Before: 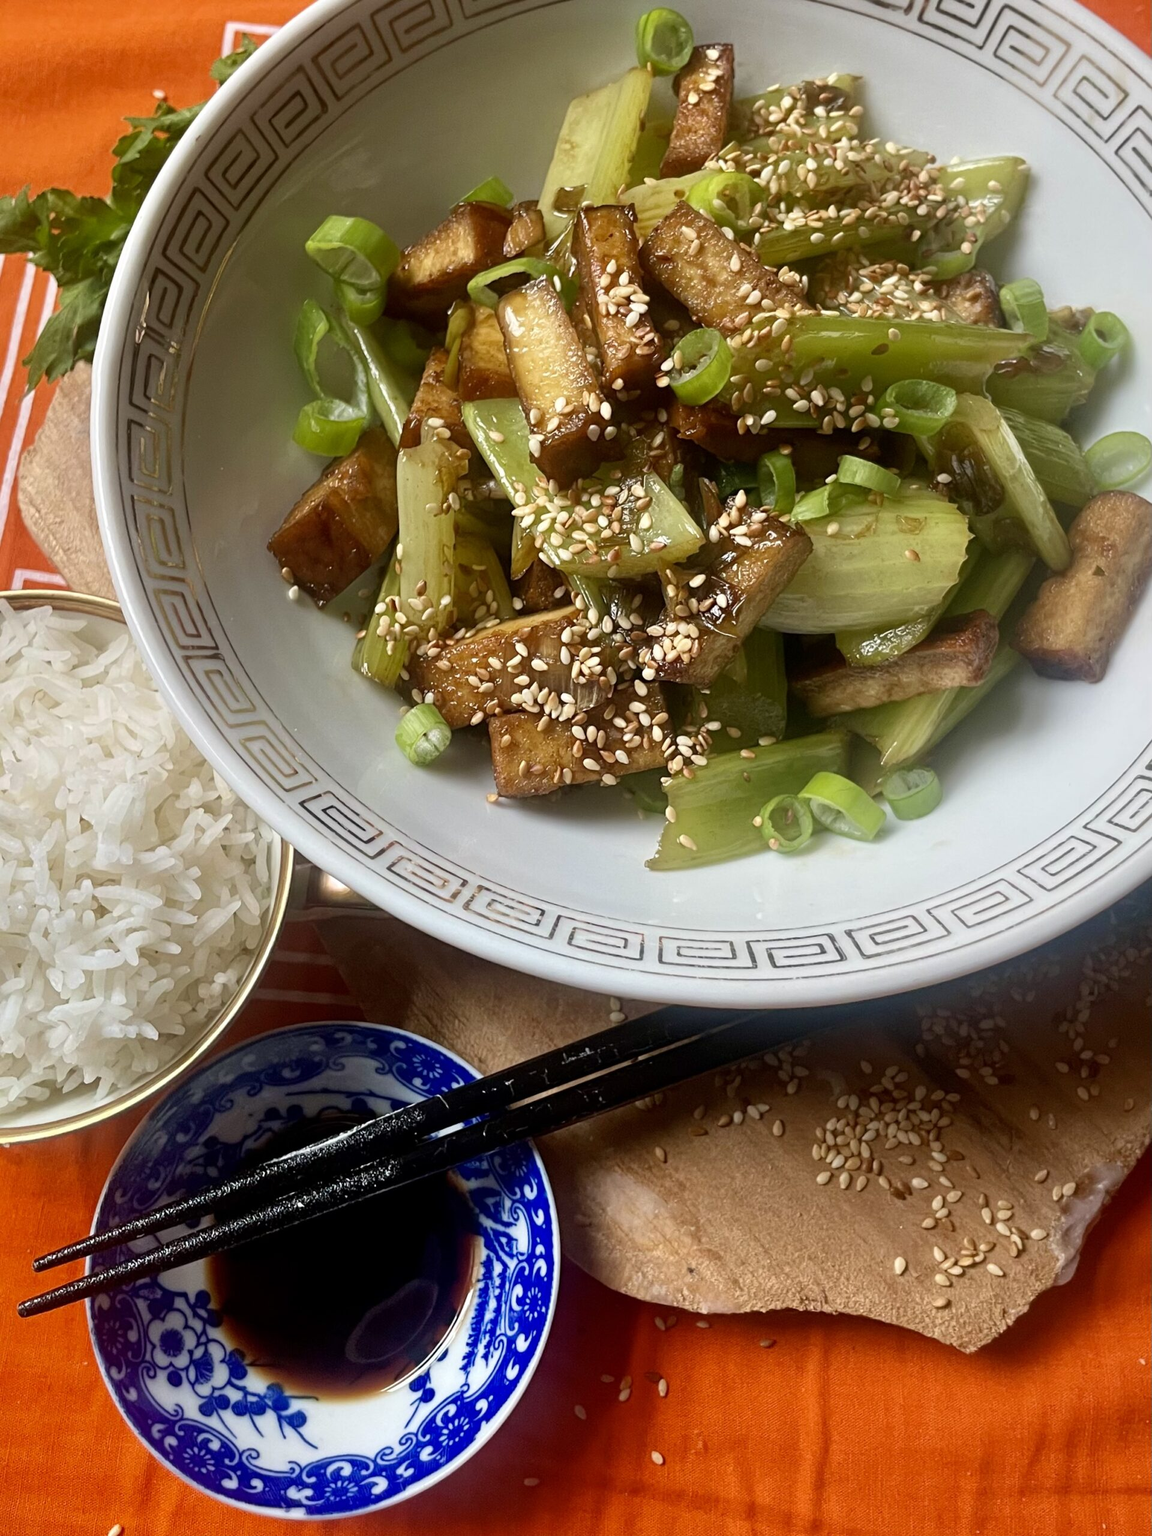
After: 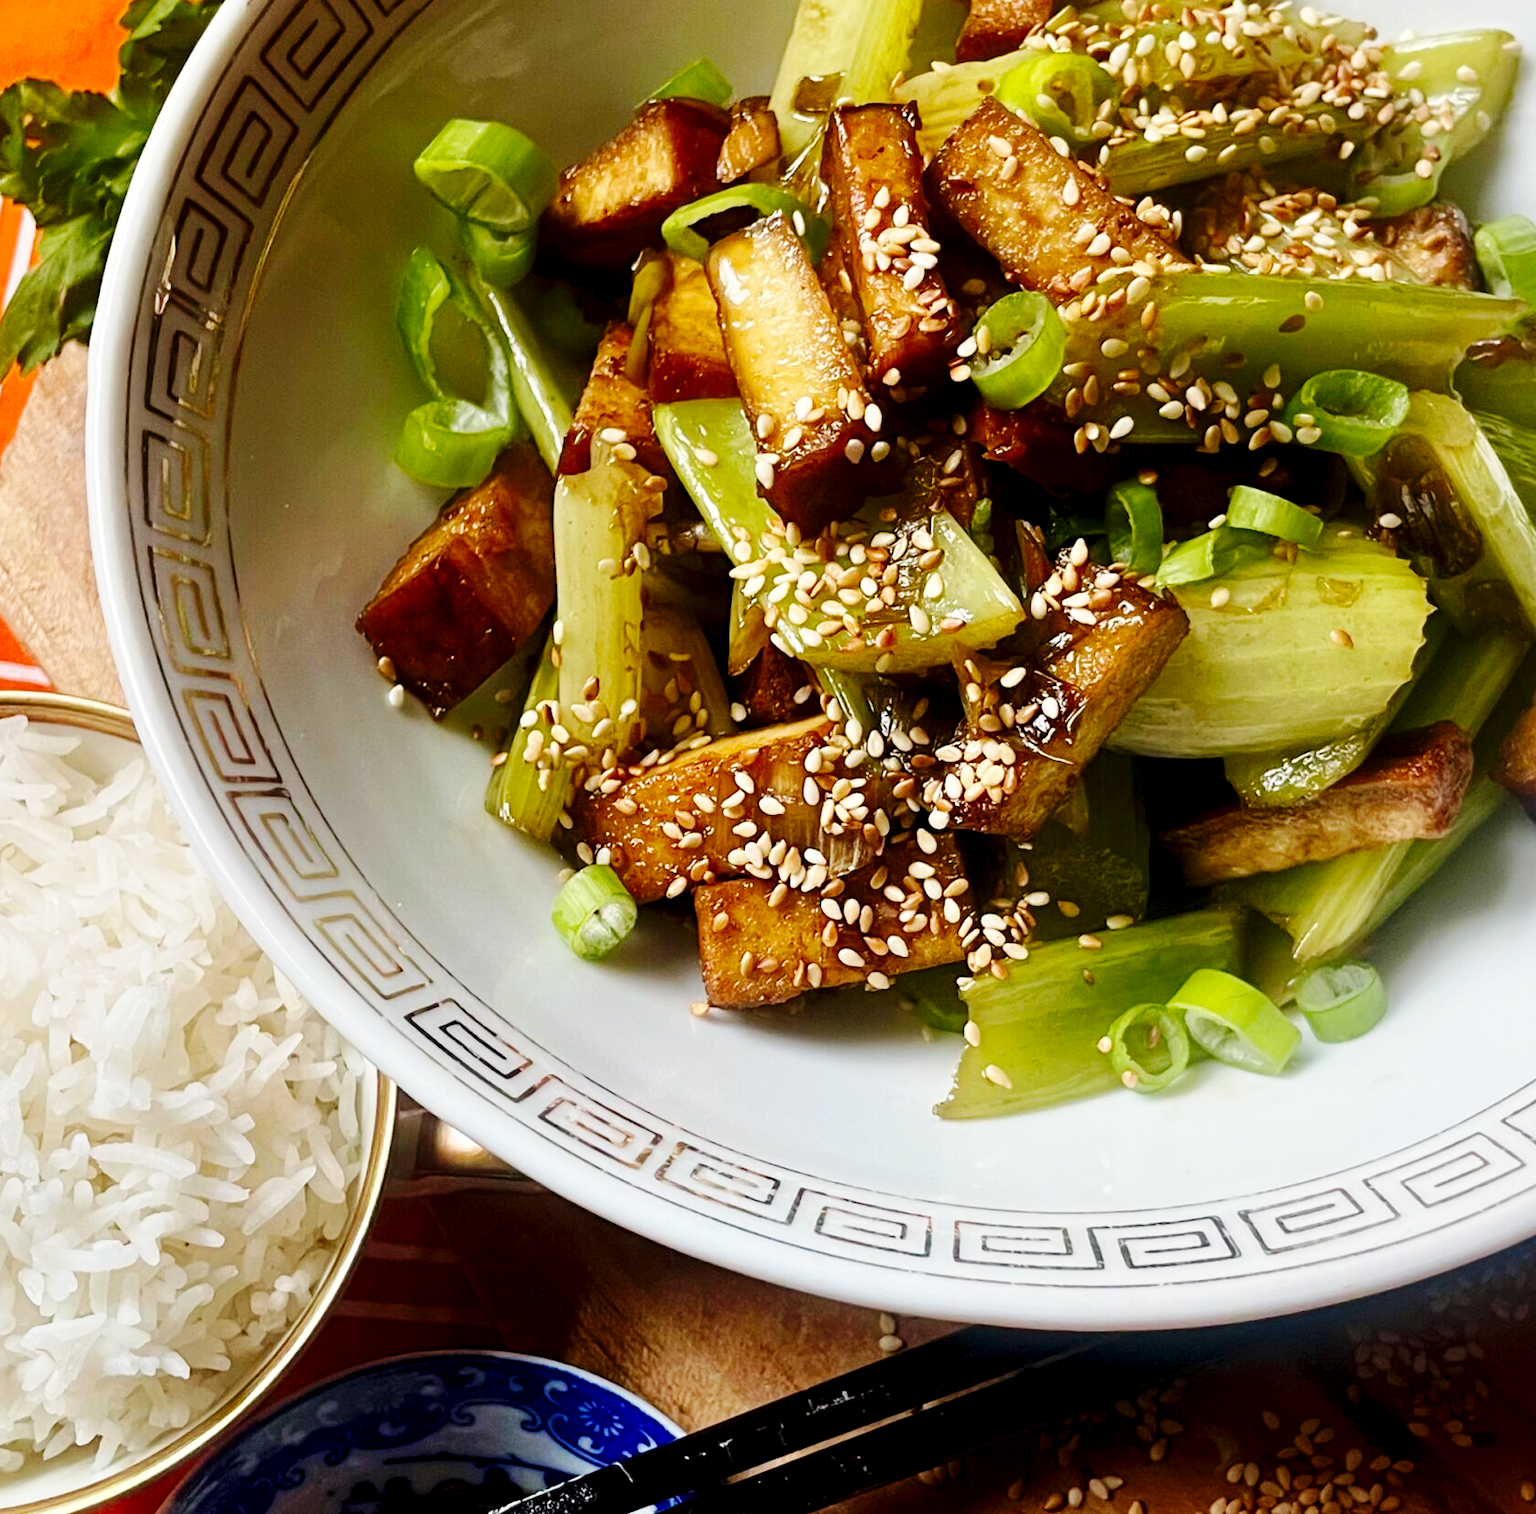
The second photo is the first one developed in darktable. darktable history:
base curve: curves: ch0 [(0, 0) (0.036, 0.025) (0.121, 0.166) (0.206, 0.329) (0.605, 0.79) (1, 1)], preserve colors none
exposure: black level correction 0.01, exposure 0.011 EV, compensate highlight preservation false
crop: left 3.015%, top 8.969%, right 9.647%, bottom 26.457%
